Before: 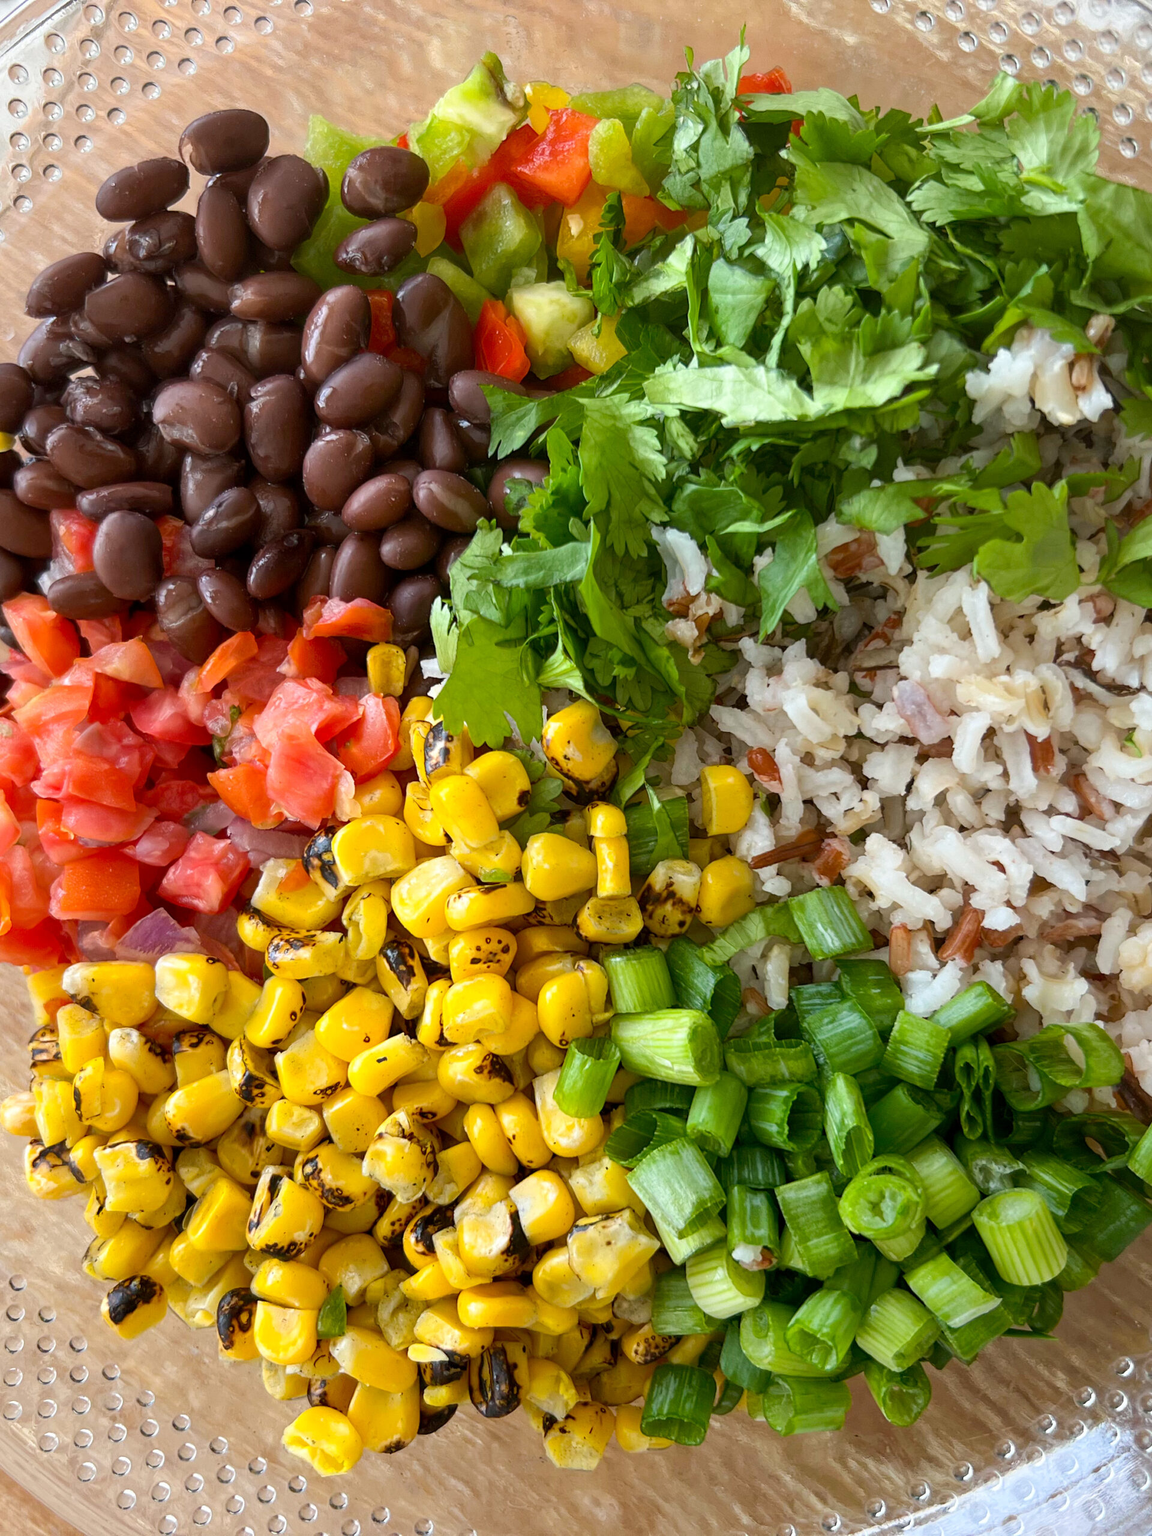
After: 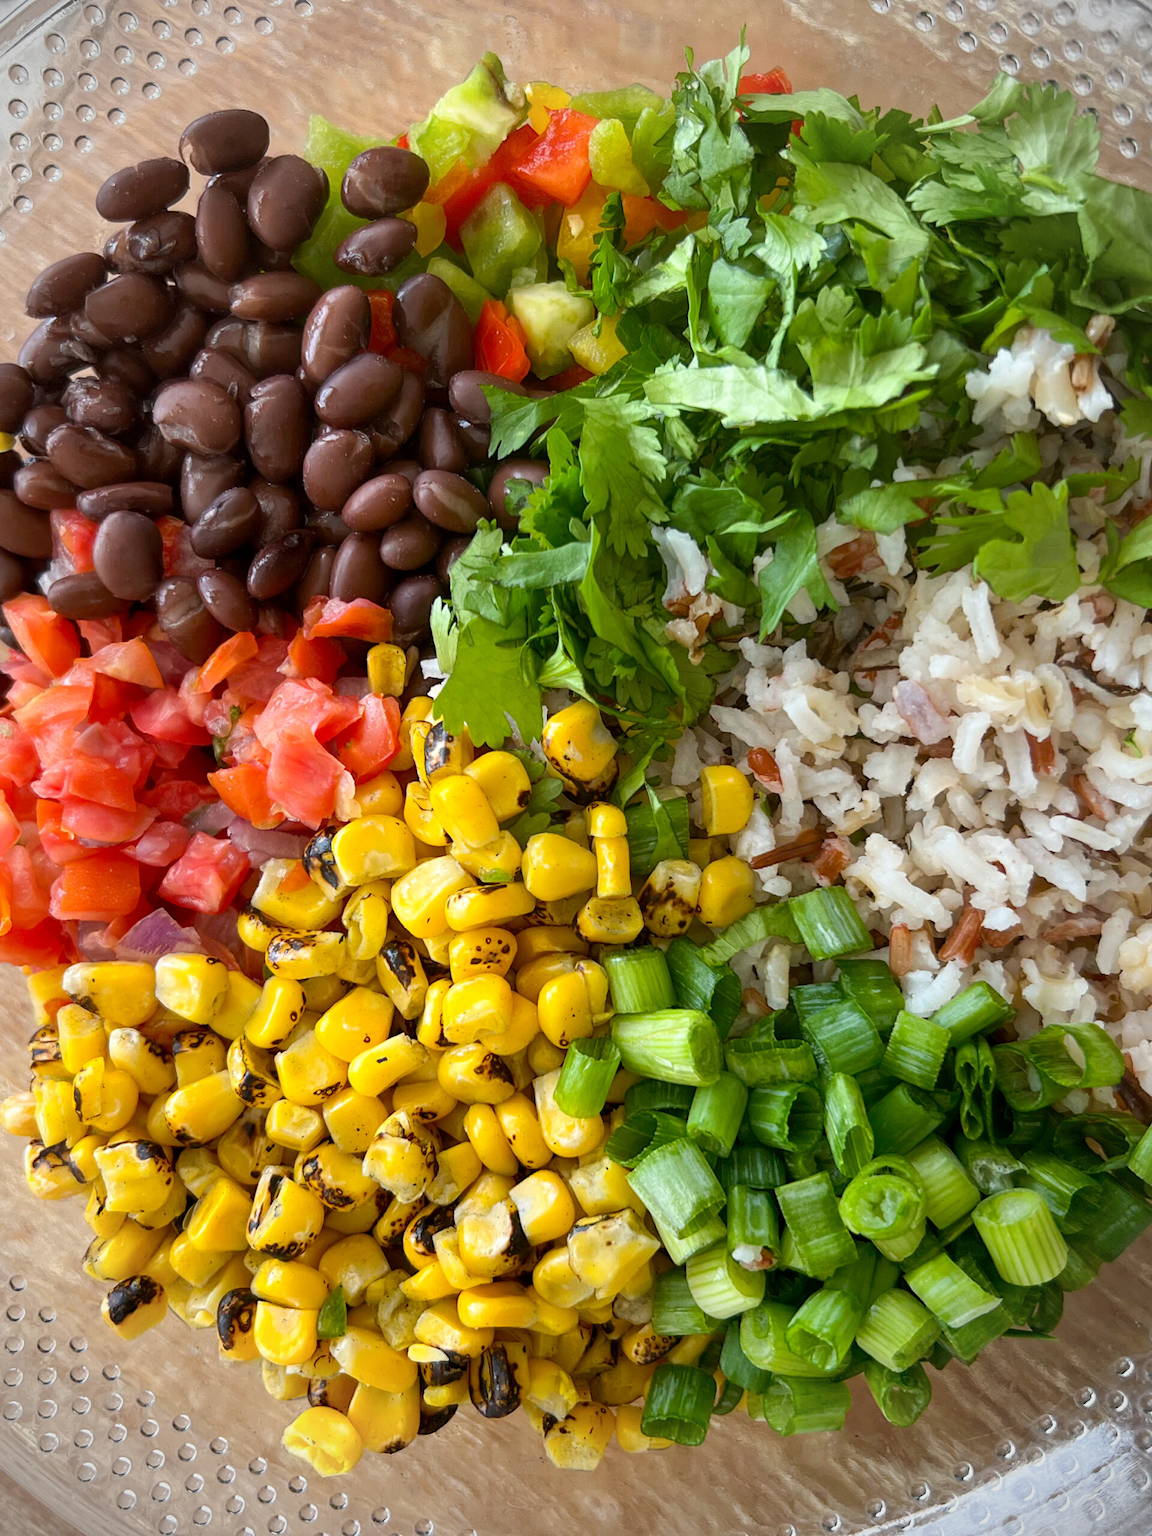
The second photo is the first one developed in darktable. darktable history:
vignetting: fall-off radius 60.79%, saturation -0.656, dithering 8-bit output
